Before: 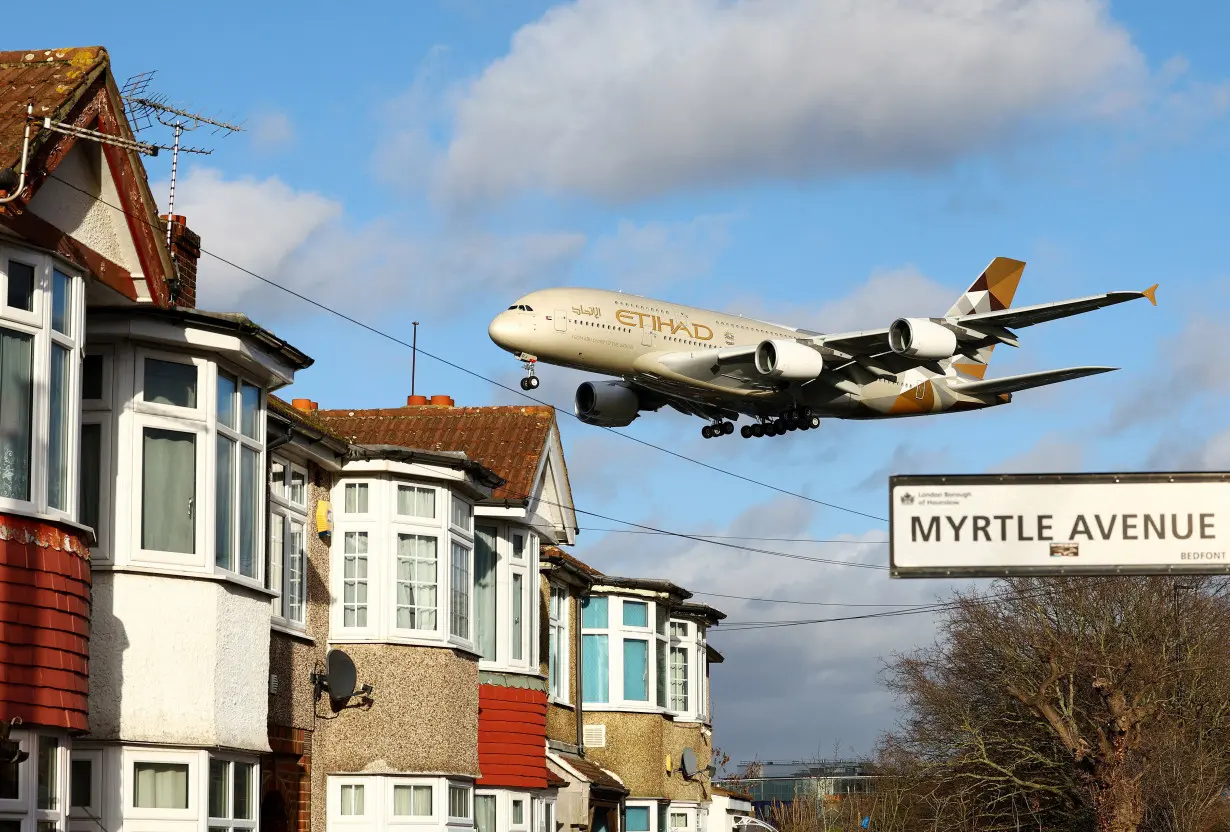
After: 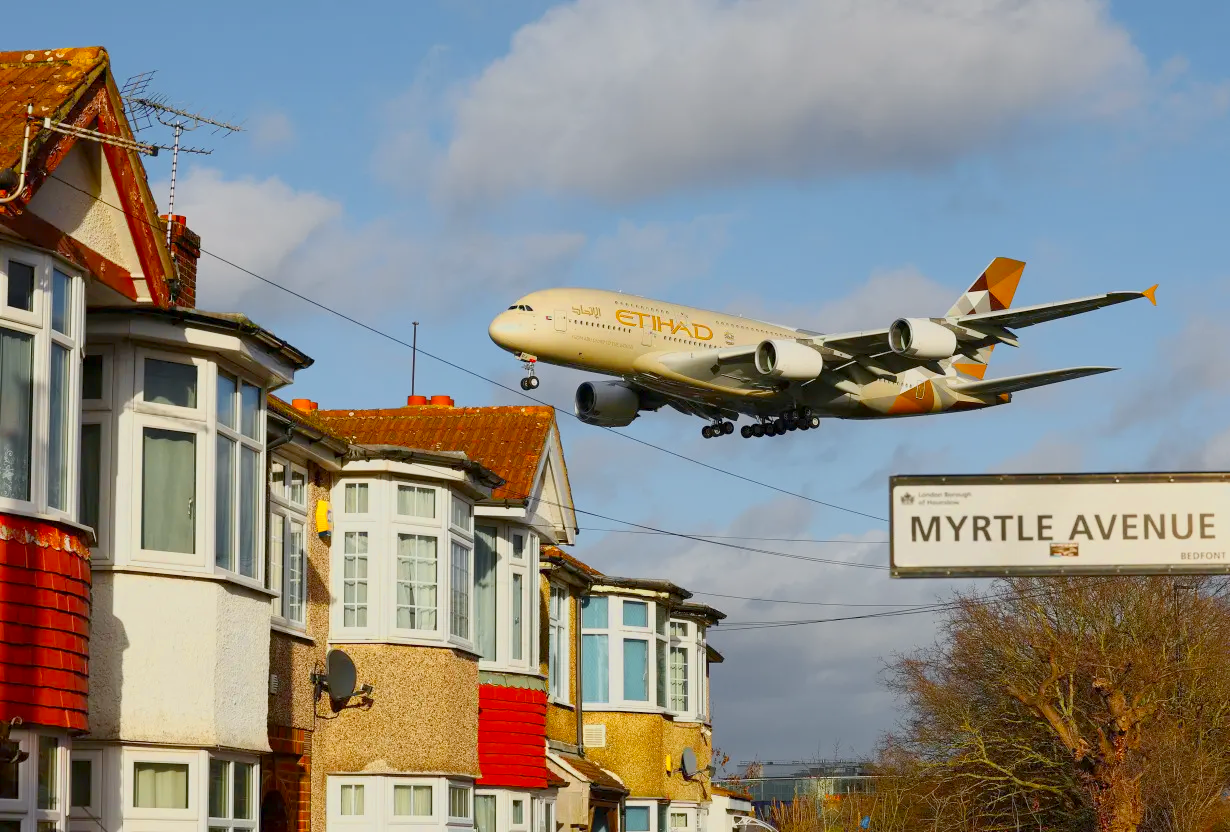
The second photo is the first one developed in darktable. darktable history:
color zones: curves: ch0 [(0, 0.511) (0.143, 0.531) (0.286, 0.56) (0.429, 0.5) (0.571, 0.5) (0.714, 0.5) (0.857, 0.5) (1, 0.5)]; ch1 [(0, 0.525) (0.143, 0.705) (0.286, 0.715) (0.429, 0.35) (0.571, 0.35) (0.714, 0.35) (0.857, 0.4) (1, 0.4)]; ch2 [(0, 0.572) (0.143, 0.512) (0.286, 0.473) (0.429, 0.45) (0.571, 0.5) (0.714, 0.5) (0.857, 0.518) (1, 0.518)]
color balance rgb: power › luminance 1.688%, perceptual saturation grading › global saturation 19.862%, contrast -20.395%
